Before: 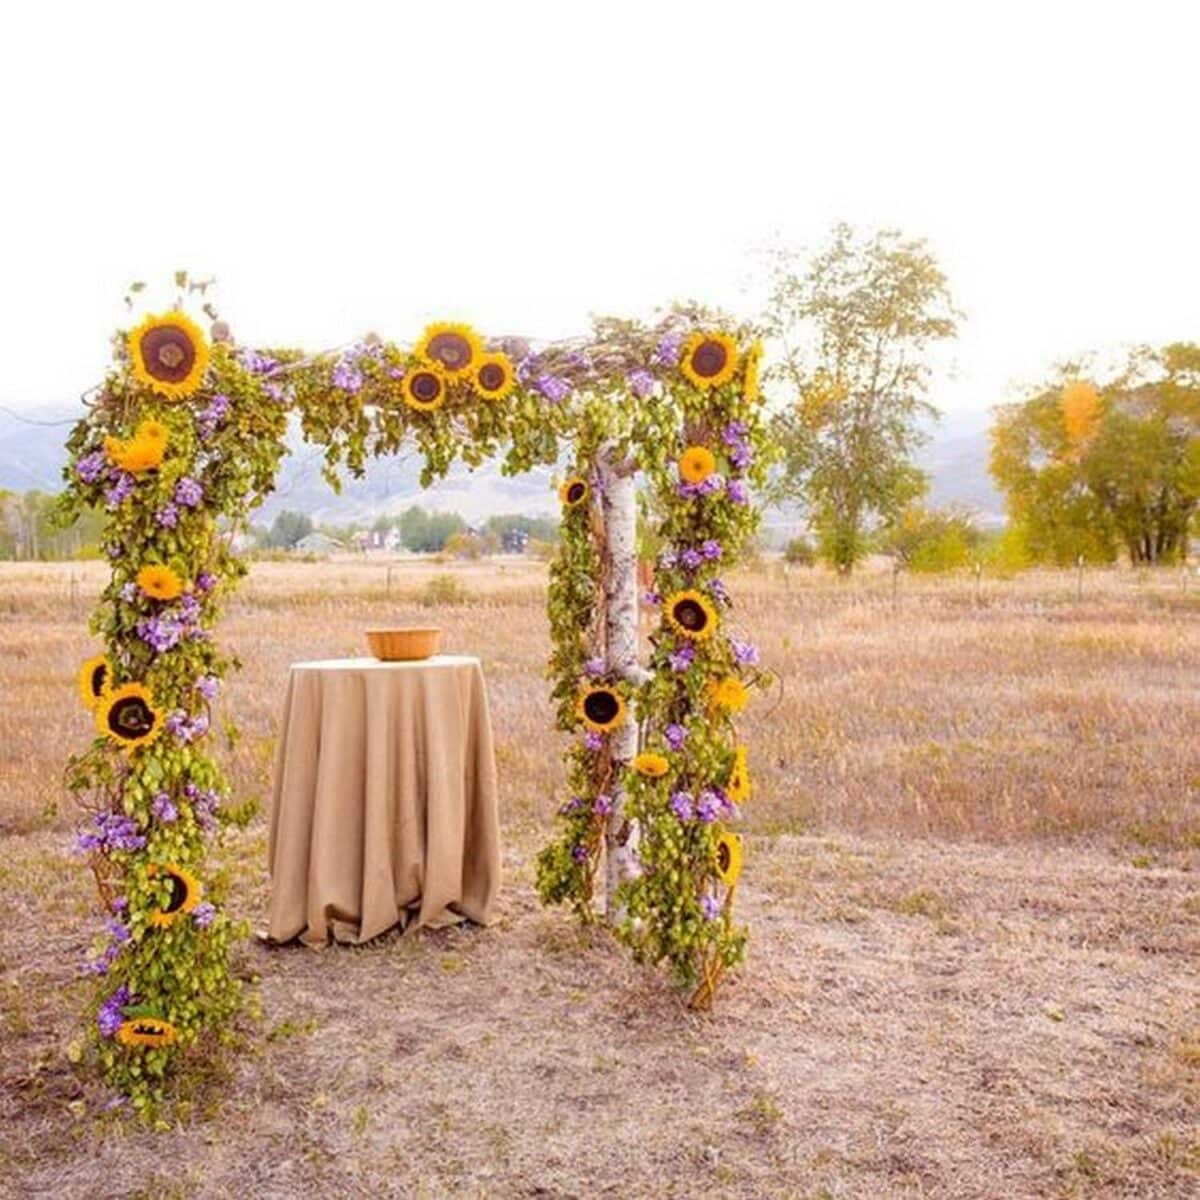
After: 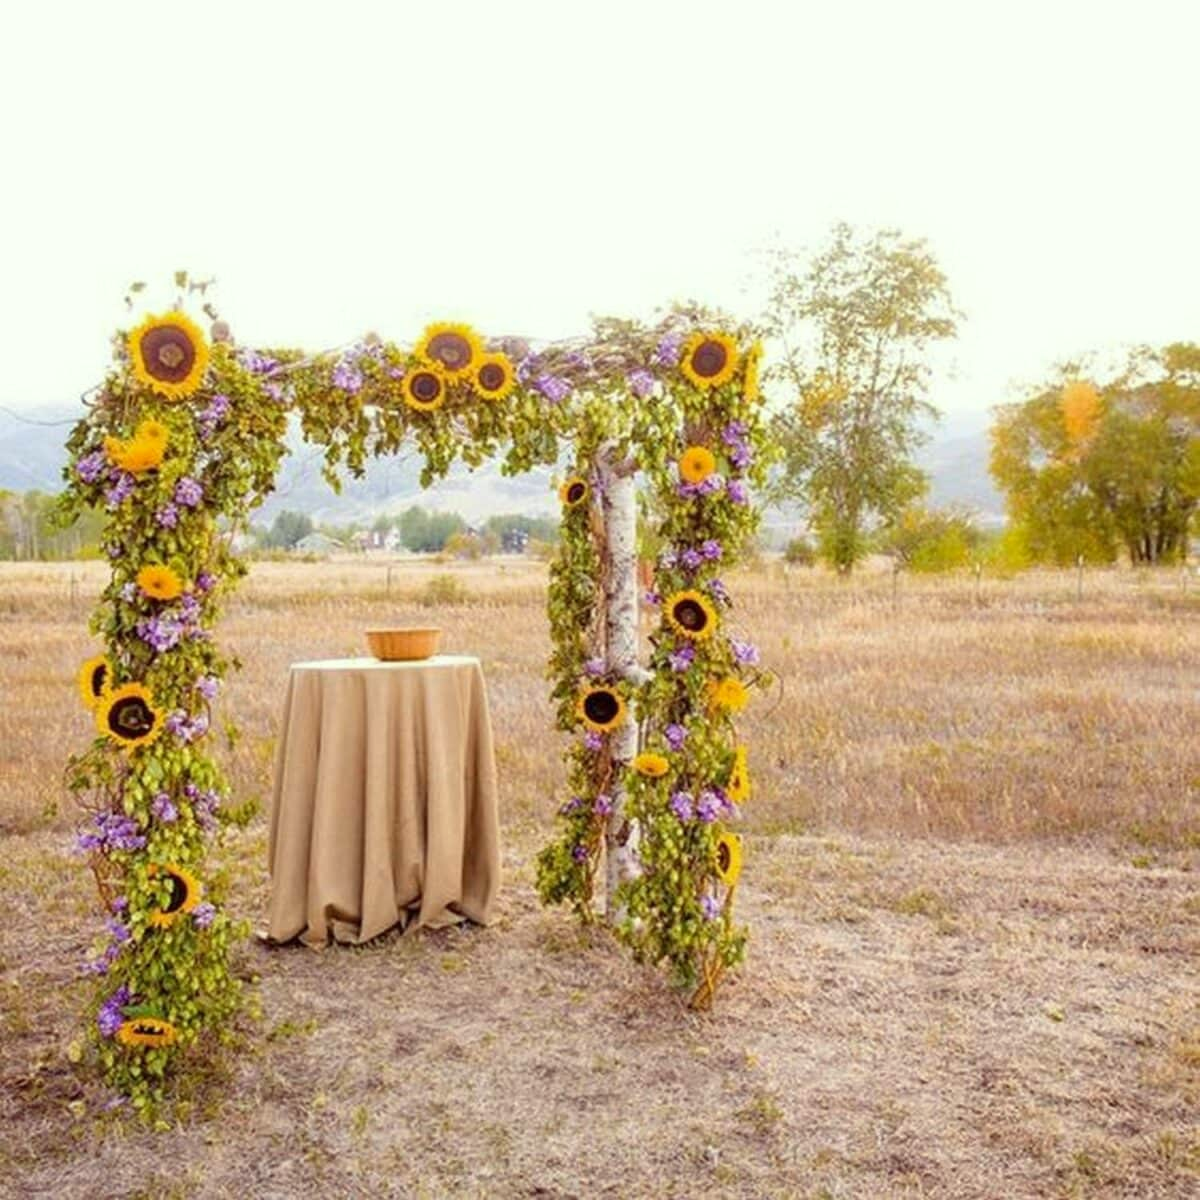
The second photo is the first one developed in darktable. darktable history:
color correction: highlights a* -4.61, highlights b* 5.03, saturation 0.961
